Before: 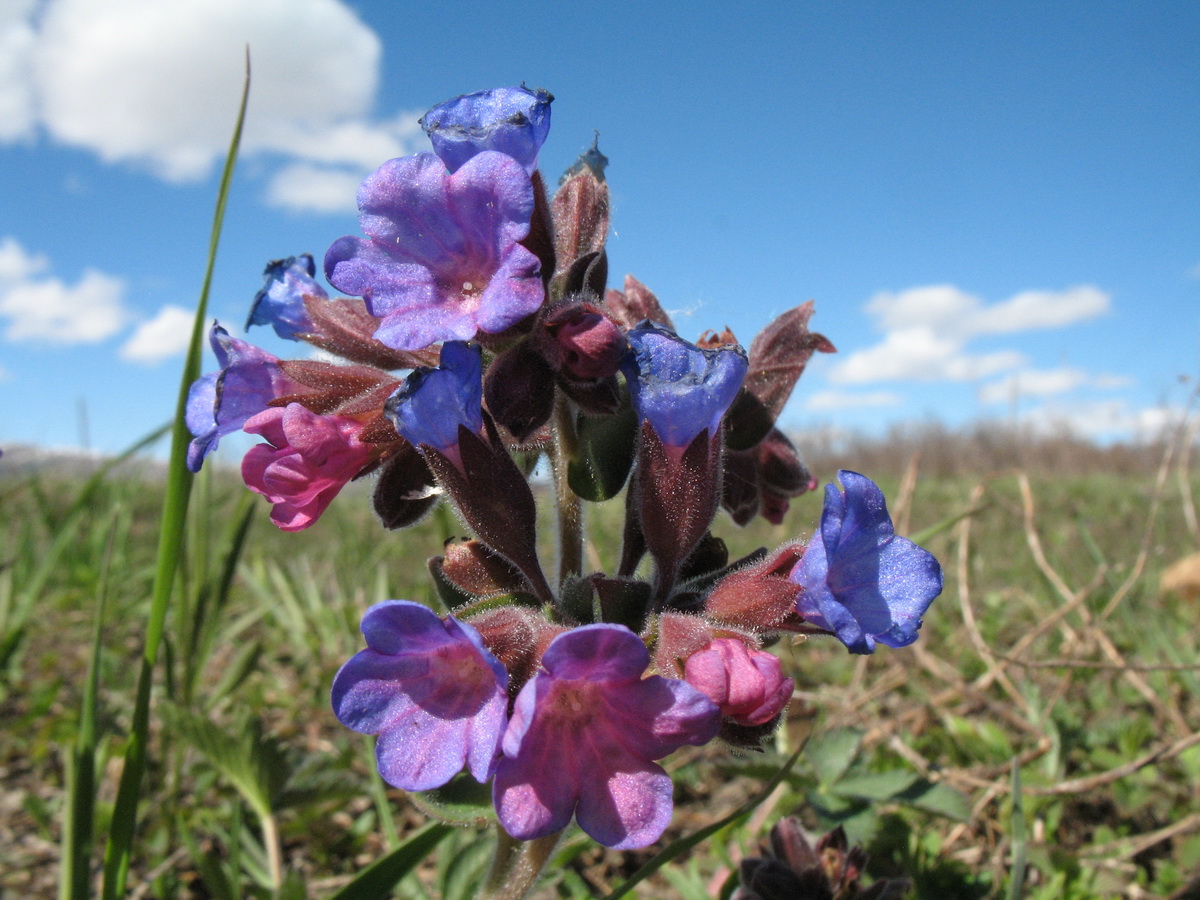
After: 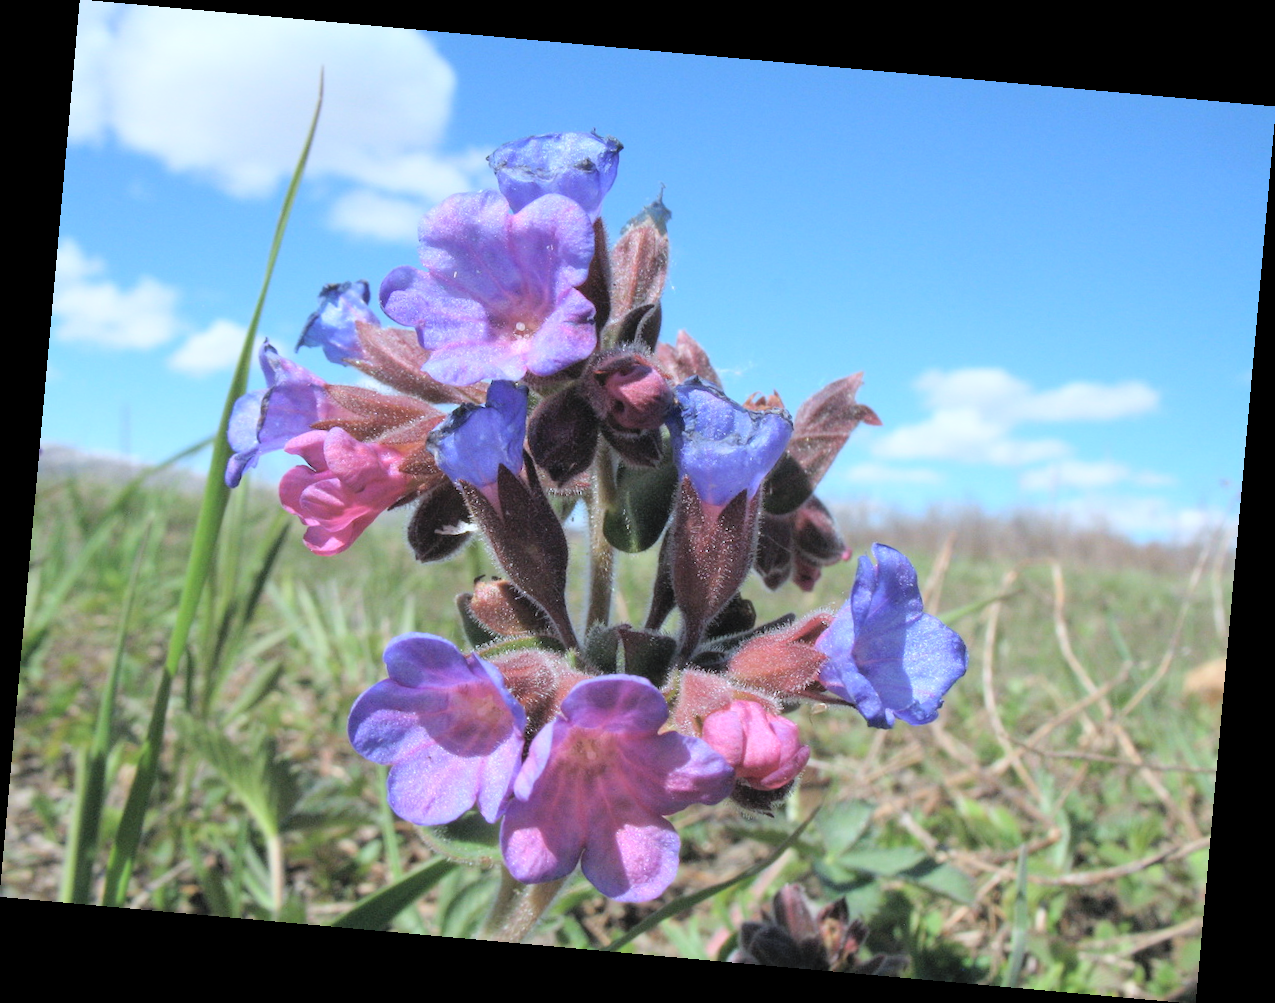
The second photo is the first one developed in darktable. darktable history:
global tonemap: drago (0.7, 100)
color calibration: x 0.37, y 0.382, temperature 4313.32 K
rotate and perspective: rotation 5.12°, automatic cropping off
